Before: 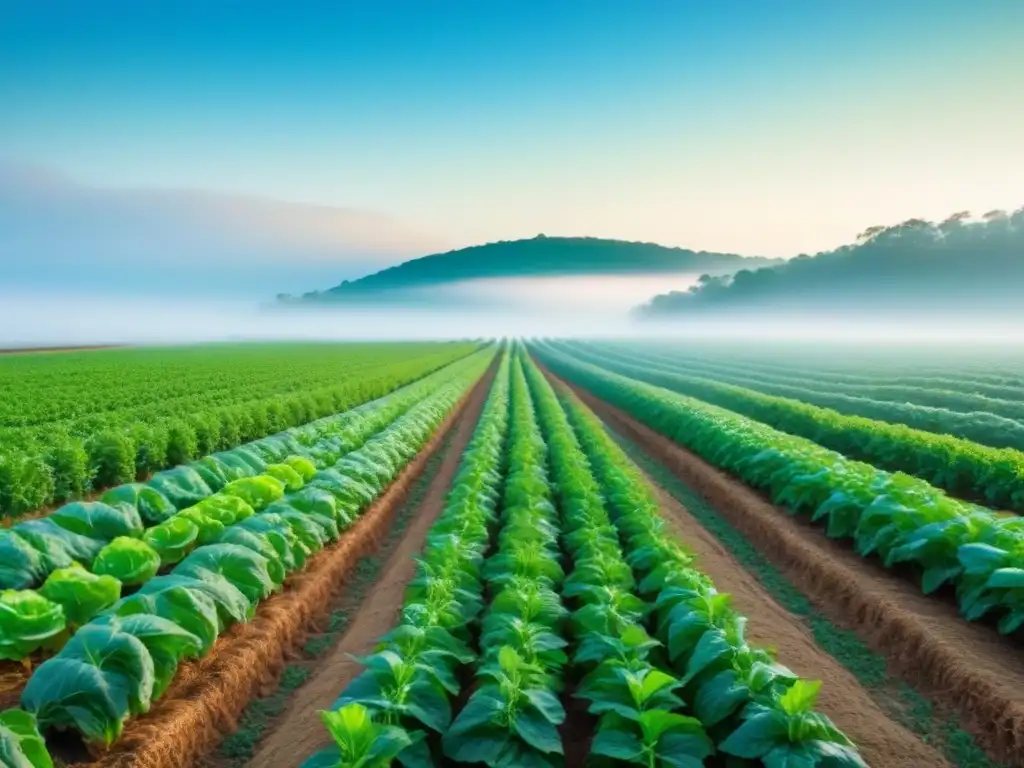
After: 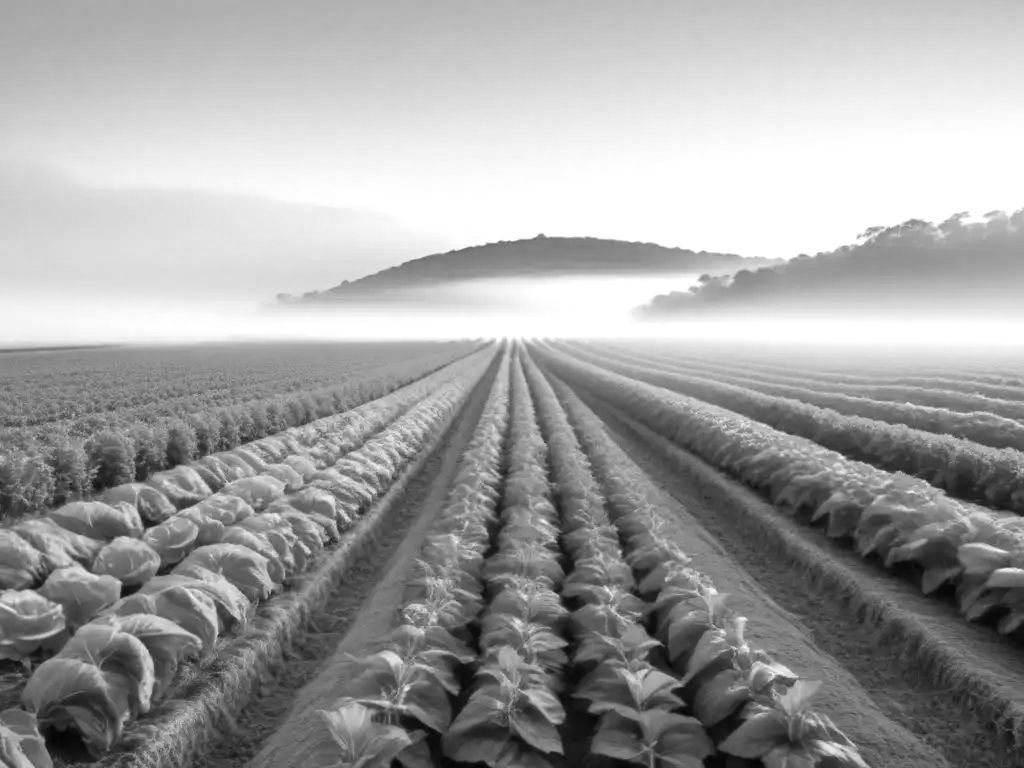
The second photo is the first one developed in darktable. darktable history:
exposure: black level correction 0, exposure 0.5 EV, compensate exposure bias true, compensate highlight preservation false
color calibration: output gray [0.22, 0.42, 0.37, 0], gray › normalize channels true, illuminant same as pipeline (D50), adaptation XYZ, x 0.346, y 0.359, gamut compression 0
